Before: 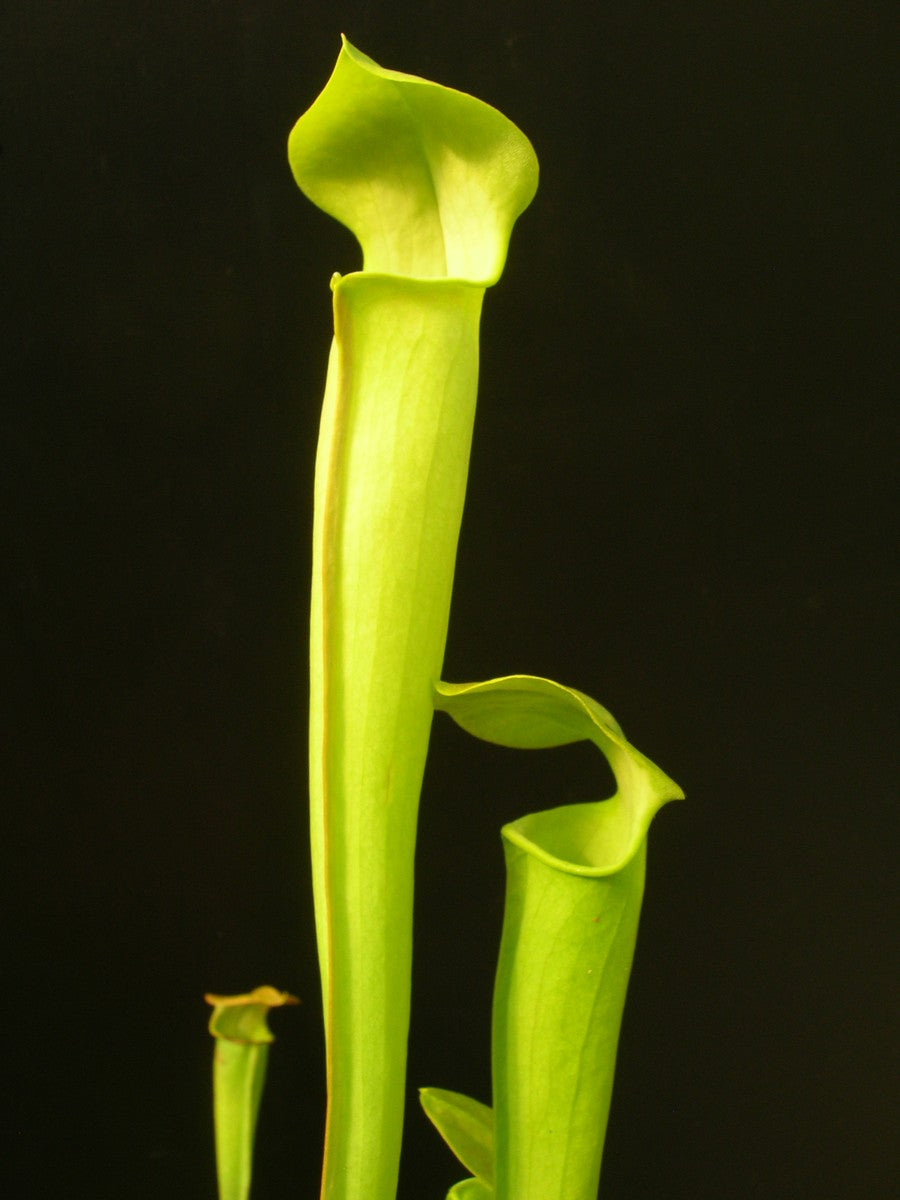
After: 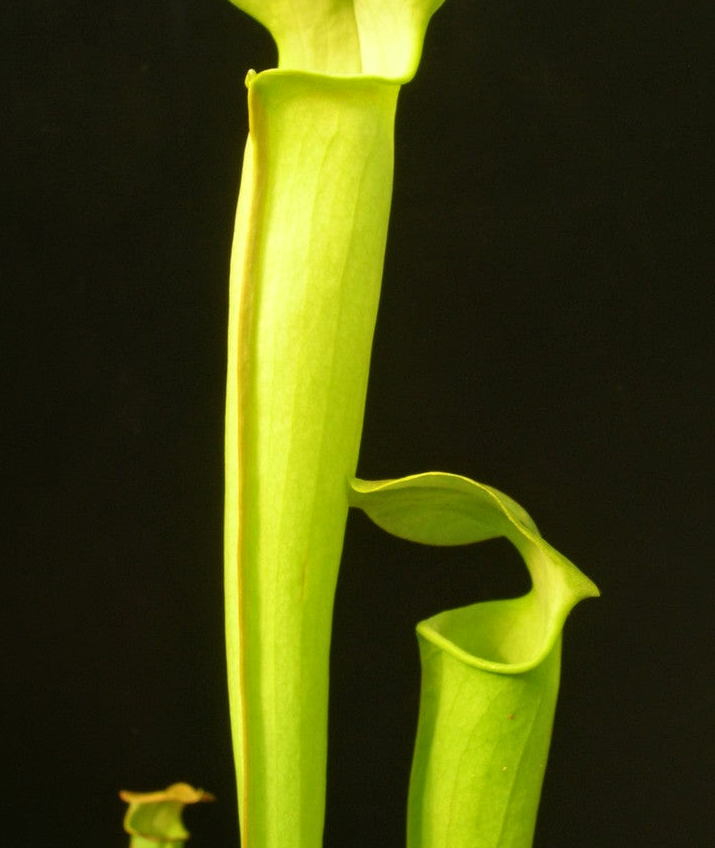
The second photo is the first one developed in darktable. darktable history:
local contrast: mode bilateral grid, contrast 29, coarseness 17, detail 115%, midtone range 0.2
crop: left 9.47%, top 16.964%, right 11.023%, bottom 12.303%
